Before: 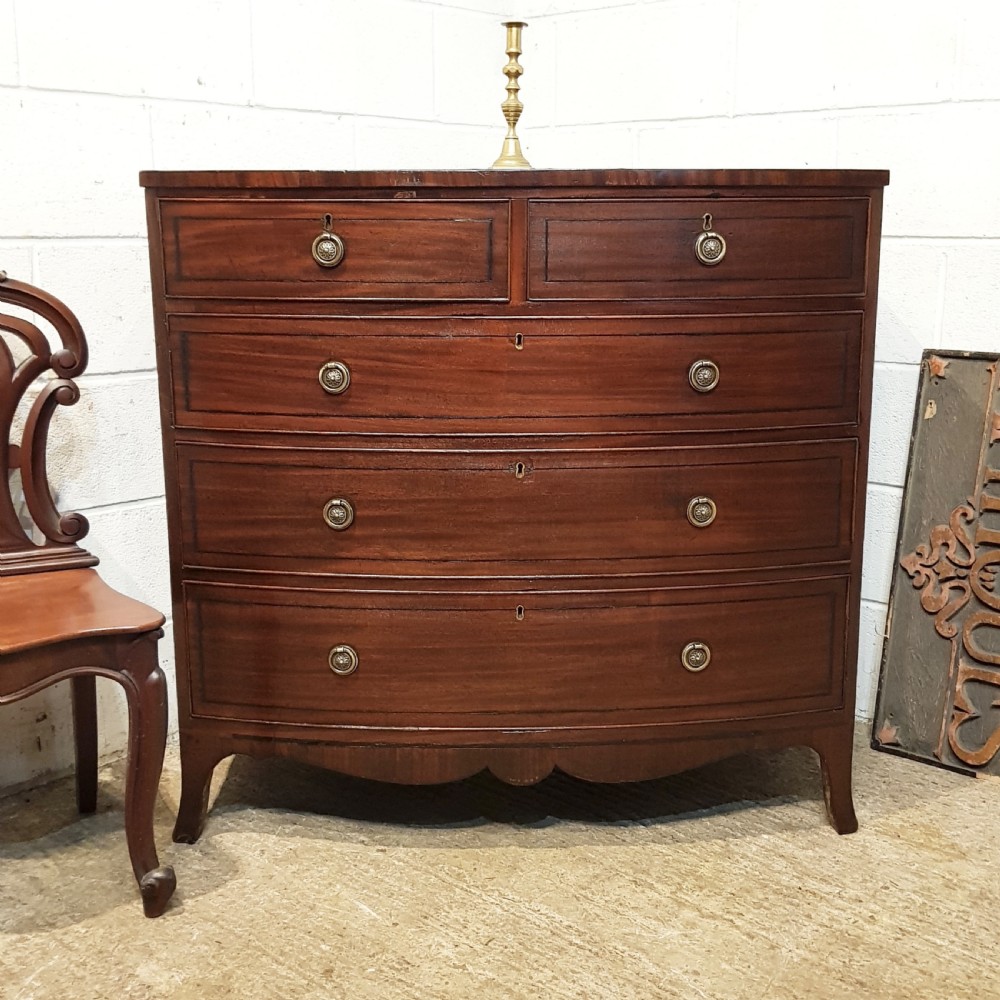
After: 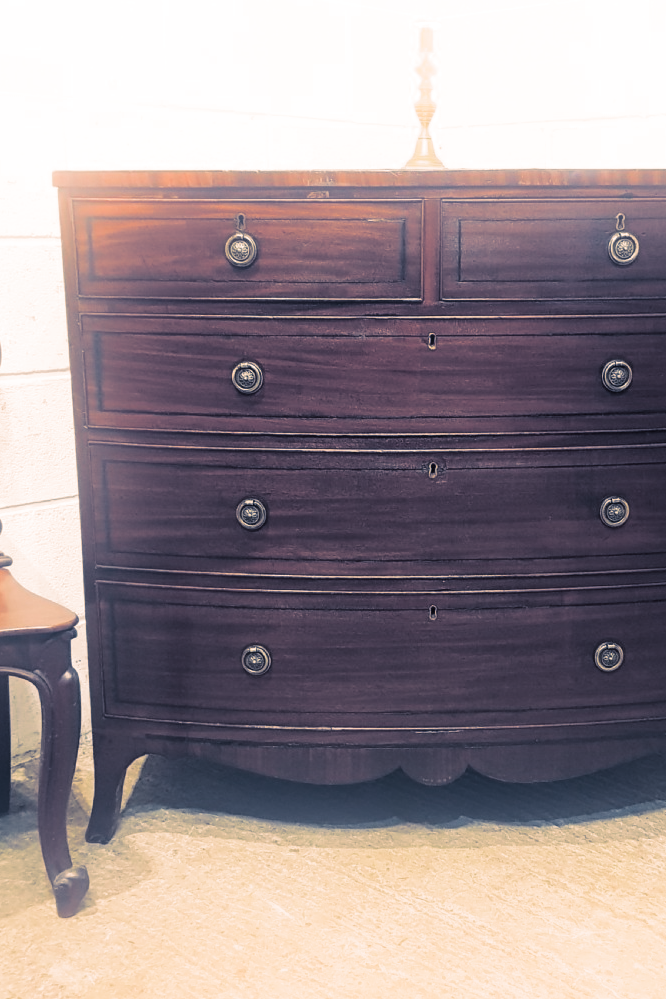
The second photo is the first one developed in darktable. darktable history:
crop and rotate: left 8.786%, right 24.548%
bloom: on, module defaults
split-toning: shadows › hue 226.8°, shadows › saturation 0.56, highlights › hue 28.8°, balance -40, compress 0%
